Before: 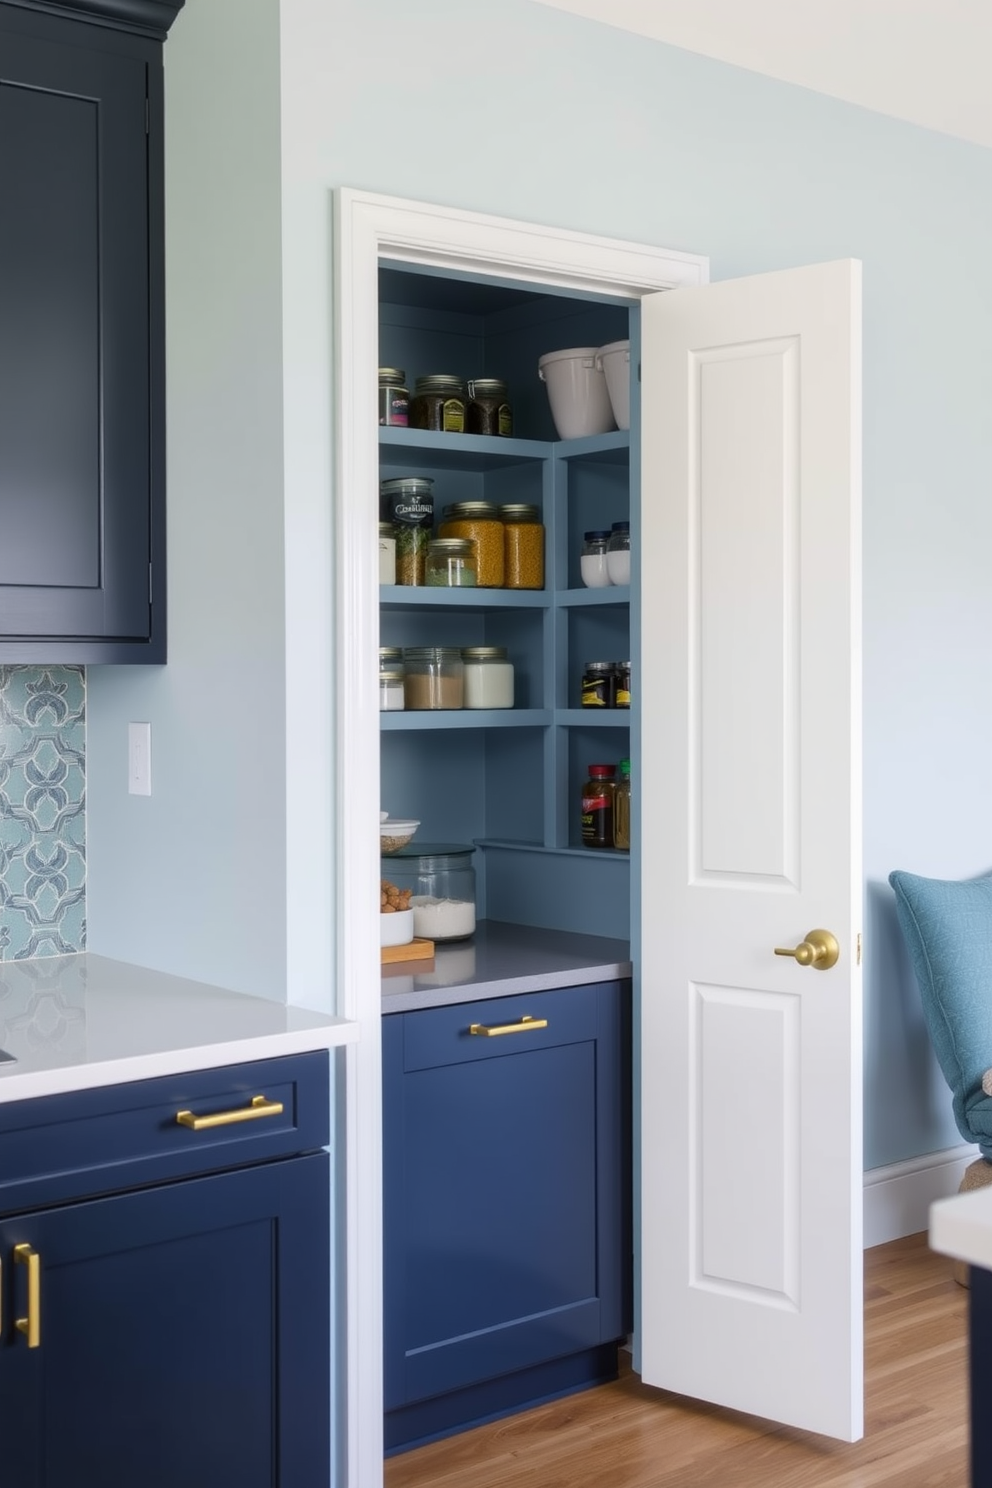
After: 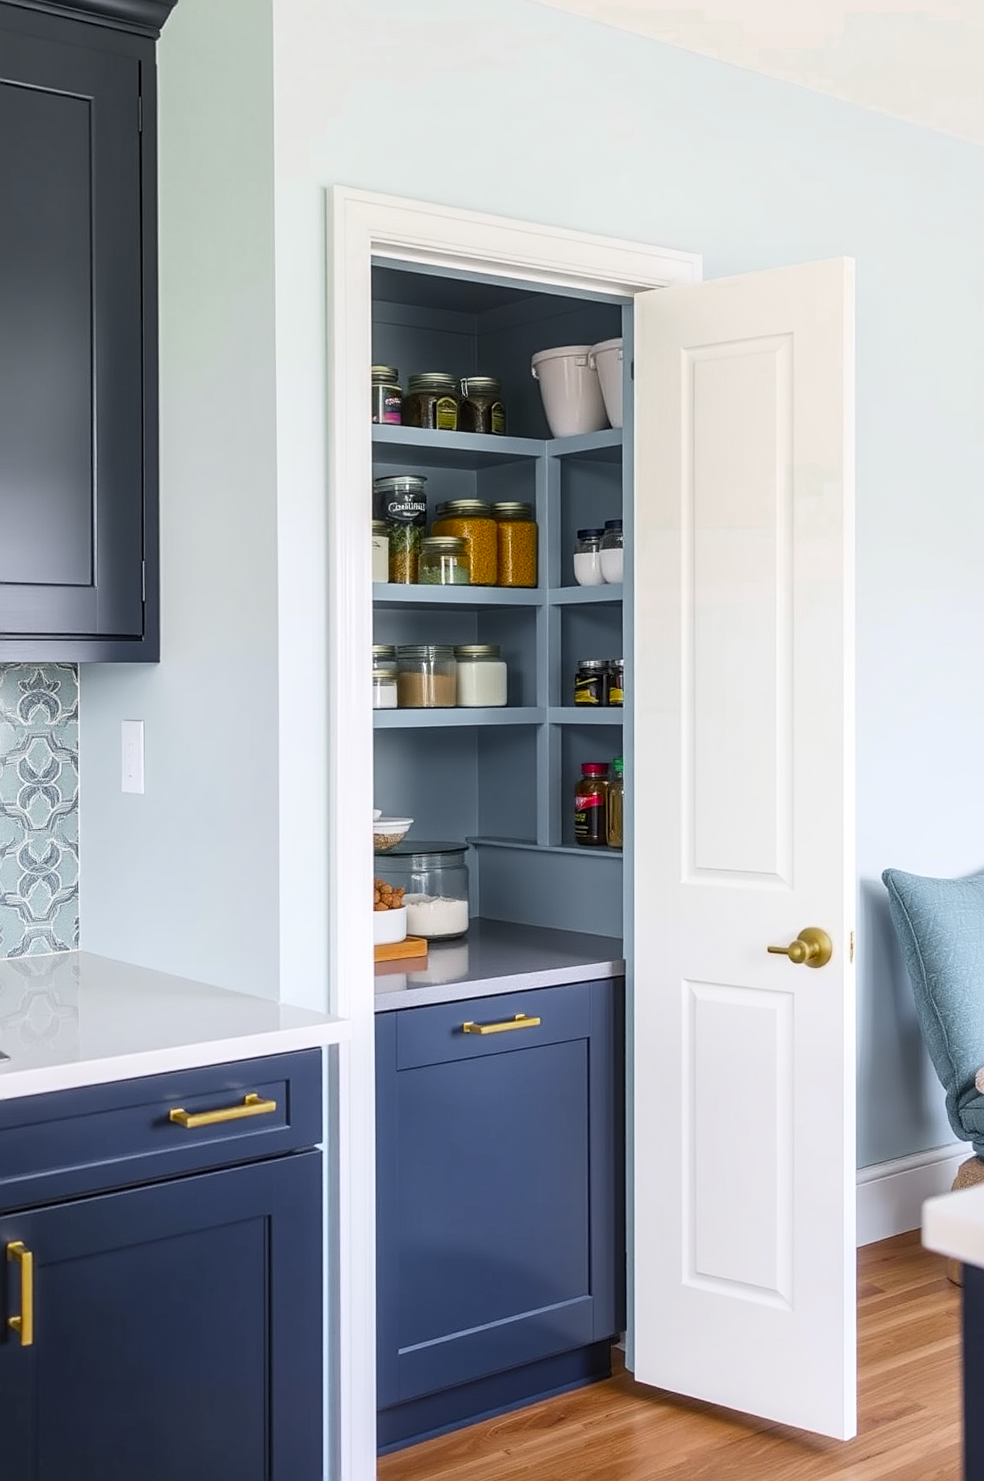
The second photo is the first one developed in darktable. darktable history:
crop and rotate: left 0.764%, top 0.167%, bottom 0.263%
local contrast: on, module defaults
sharpen: on, module defaults
color zones: curves: ch0 [(0, 0.48) (0.209, 0.398) (0.305, 0.332) (0.429, 0.493) (0.571, 0.5) (0.714, 0.5) (0.857, 0.5) (1, 0.48)]; ch1 [(0, 0.633) (0.143, 0.586) (0.286, 0.489) (0.429, 0.448) (0.571, 0.31) (0.714, 0.335) (0.857, 0.492) (1, 0.633)]; ch2 [(0, 0.448) (0.143, 0.498) (0.286, 0.5) (0.429, 0.5) (0.571, 0.5) (0.714, 0.5) (0.857, 0.5) (1, 0.448)]
contrast brightness saturation: contrast 0.201, brightness 0.167, saturation 0.225
